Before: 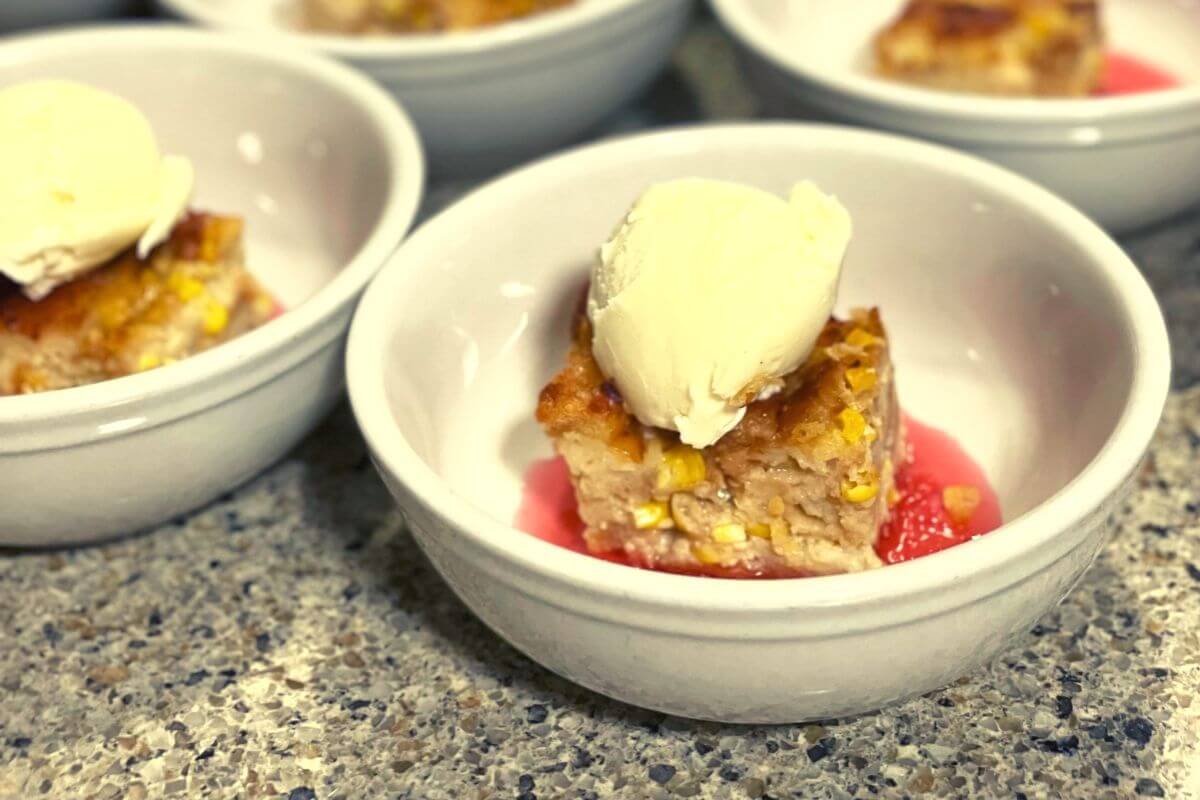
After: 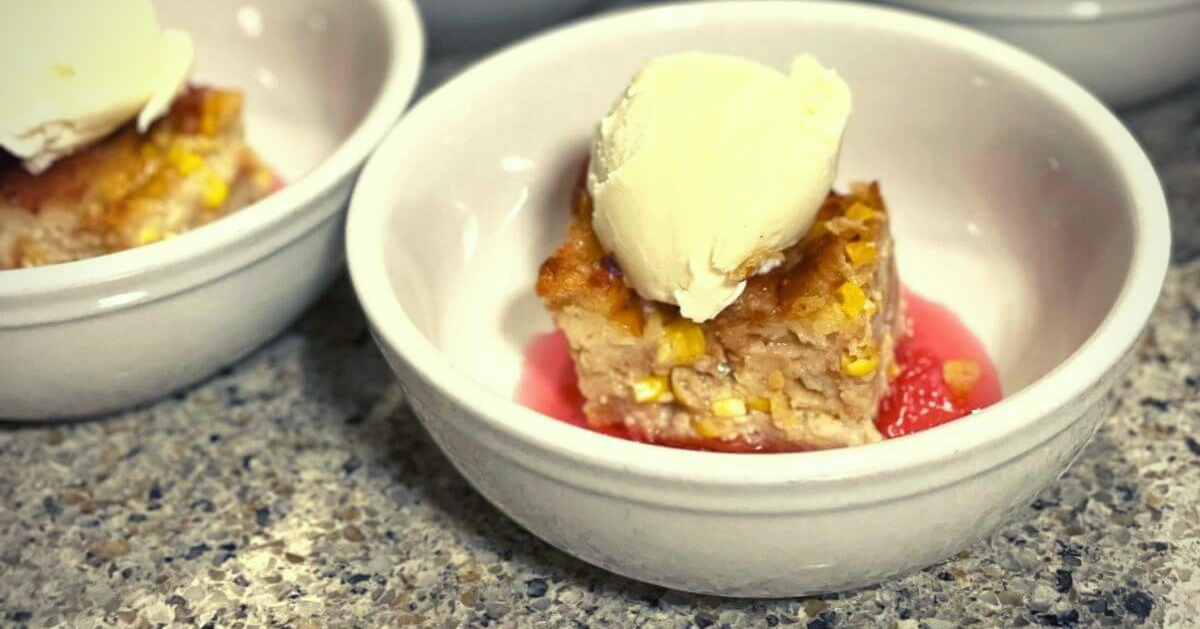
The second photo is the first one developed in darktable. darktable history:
white balance: red 0.98, blue 1.034
crop and rotate: top 15.774%, bottom 5.506%
vignetting: unbound false
